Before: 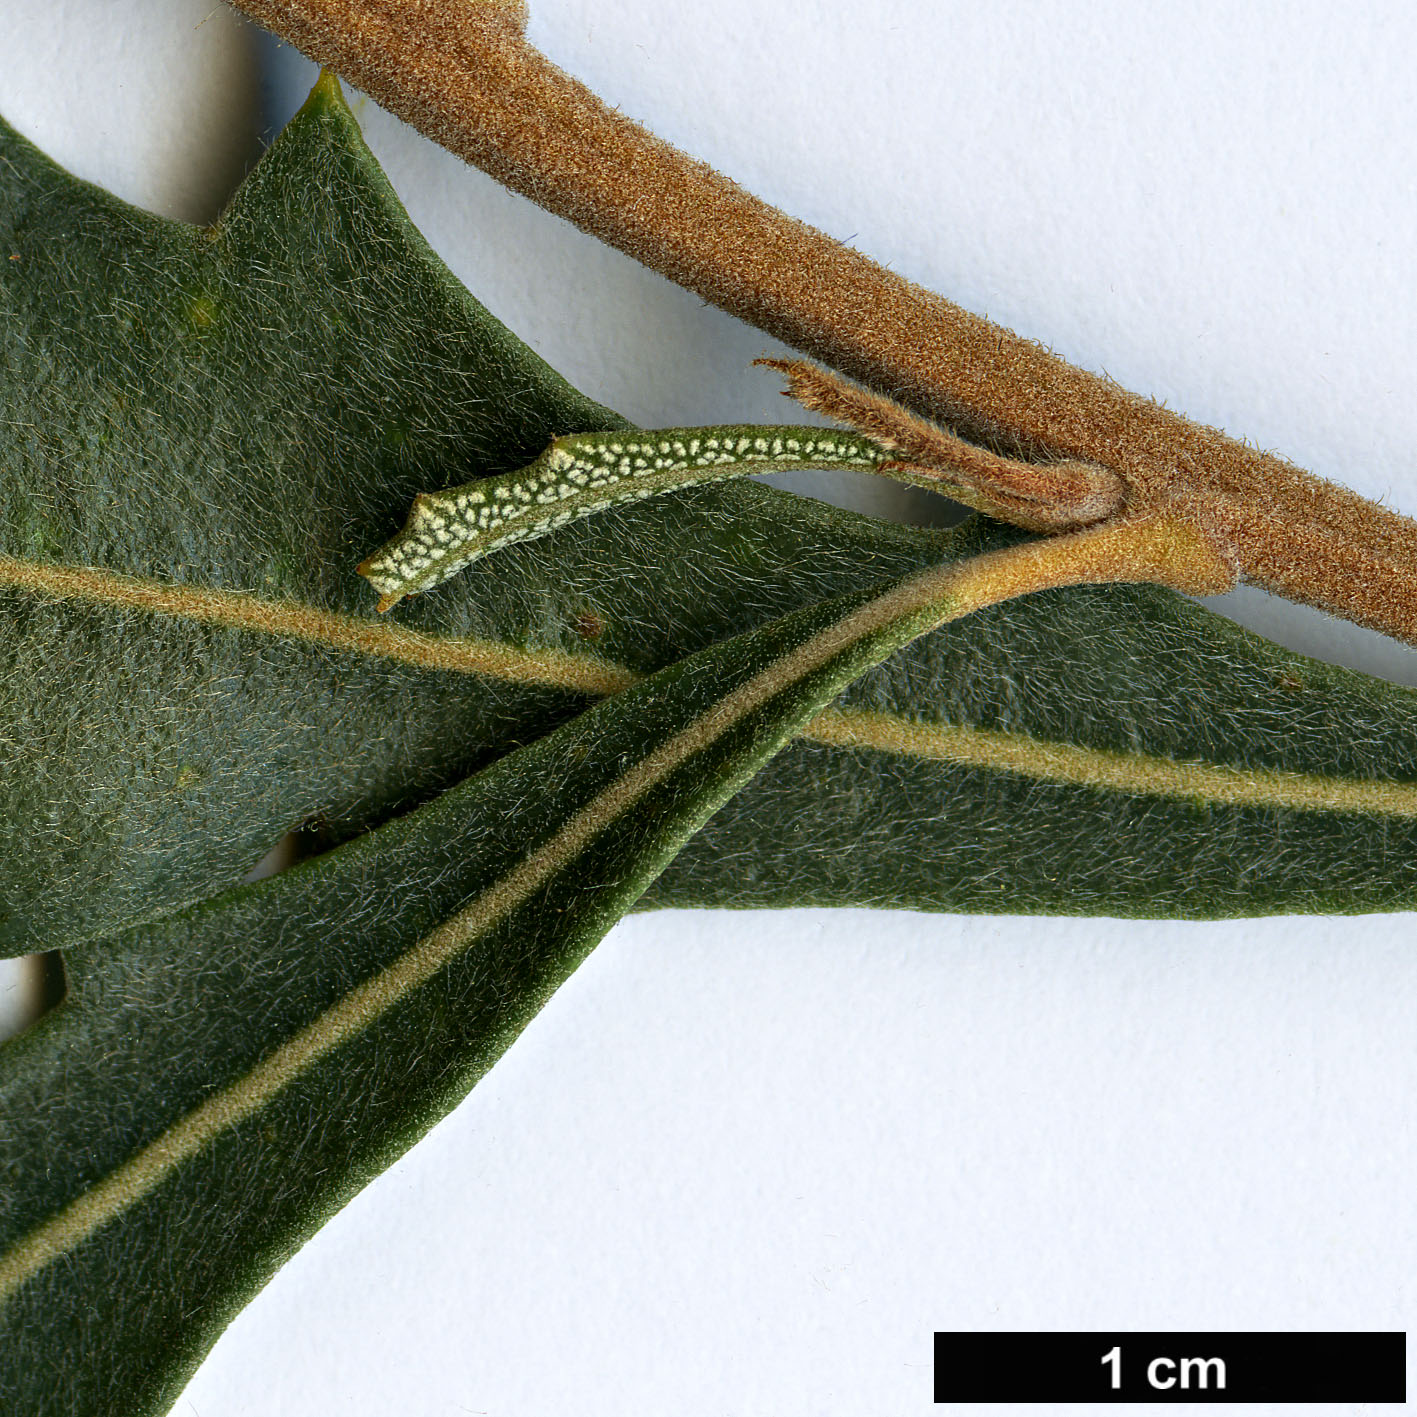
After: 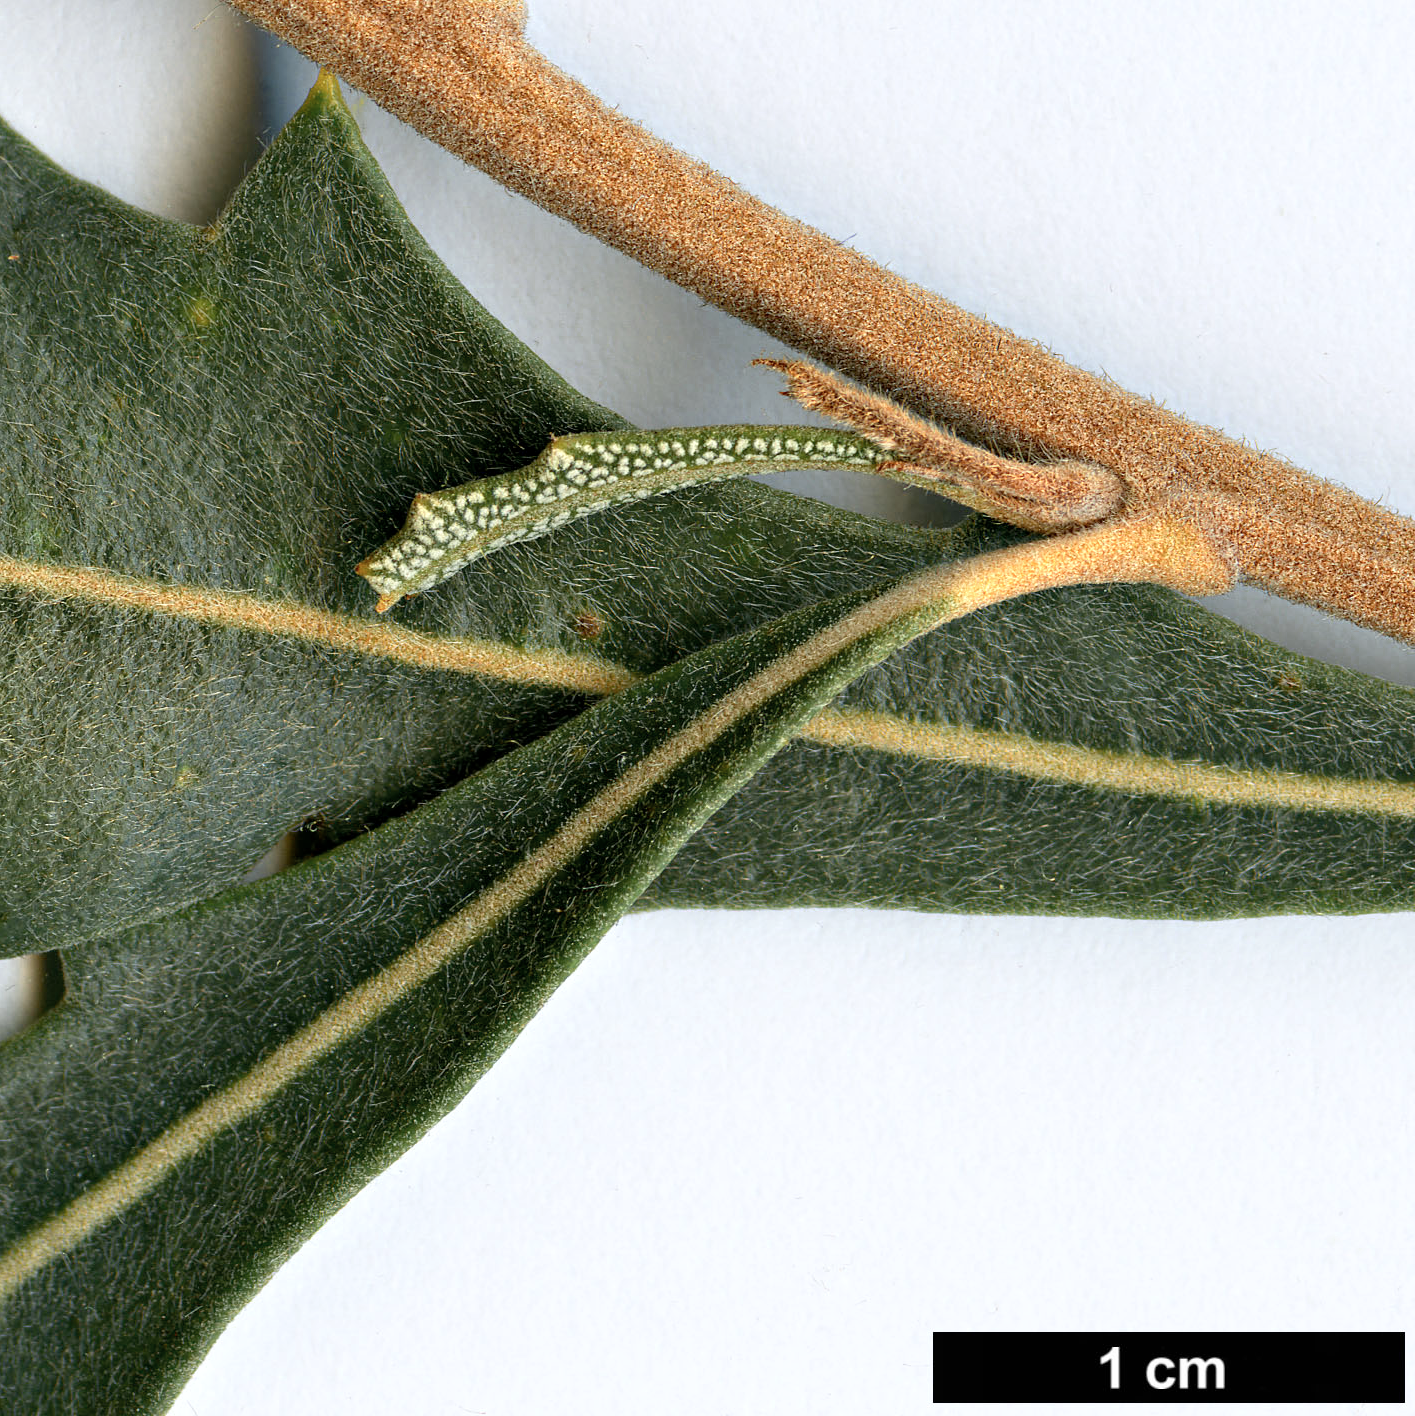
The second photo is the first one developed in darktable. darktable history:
crop and rotate: left 0.105%, bottom 0.01%
color zones: curves: ch0 [(0.018, 0.548) (0.197, 0.654) (0.425, 0.447) (0.605, 0.658) (0.732, 0.579)]; ch1 [(0.105, 0.531) (0.224, 0.531) (0.386, 0.39) (0.618, 0.456) (0.732, 0.456) (0.956, 0.421)]; ch2 [(0.039, 0.583) (0.215, 0.465) (0.399, 0.544) (0.465, 0.548) (0.614, 0.447) (0.724, 0.43) (0.882, 0.623) (0.956, 0.632)]
